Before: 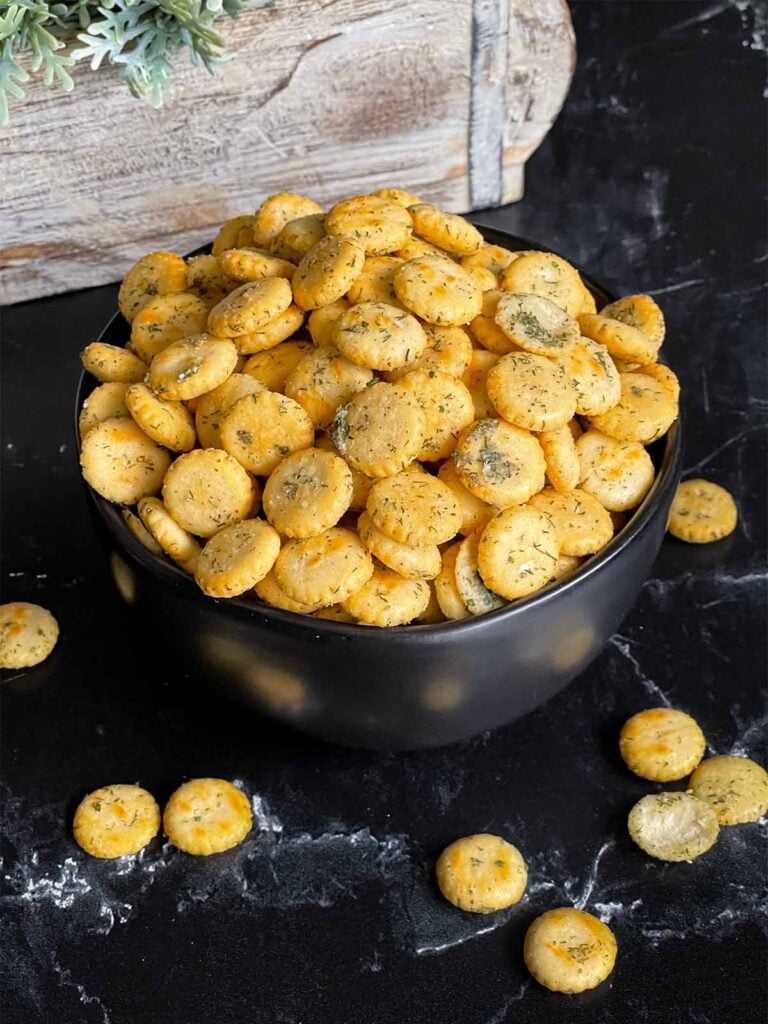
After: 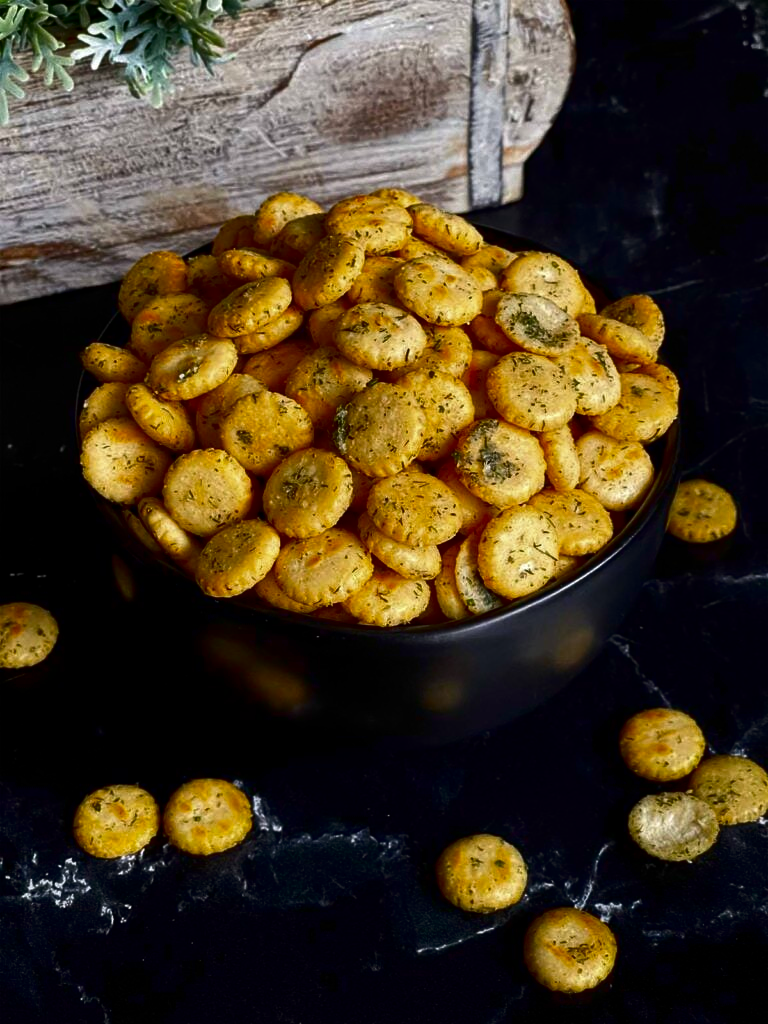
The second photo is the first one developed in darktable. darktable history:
contrast brightness saturation: contrast 0.09, brightness -0.59, saturation 0.17
tone equalizer: on, module defaults
exposure: exposure 0.014 EV, compensate highlight preservation false
